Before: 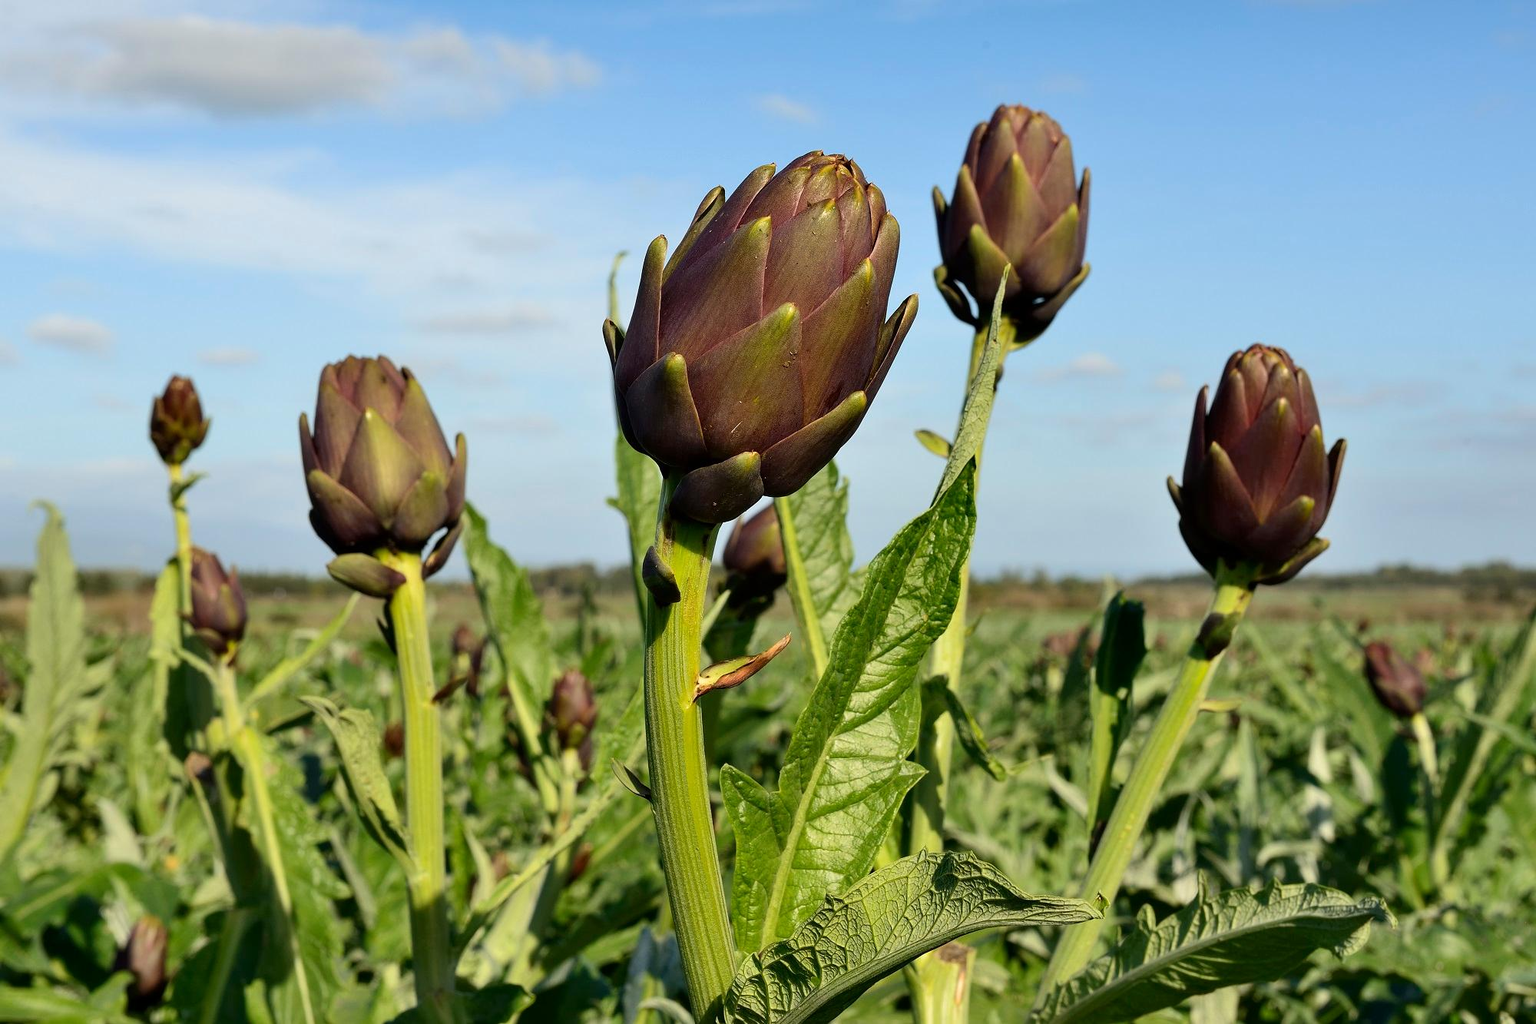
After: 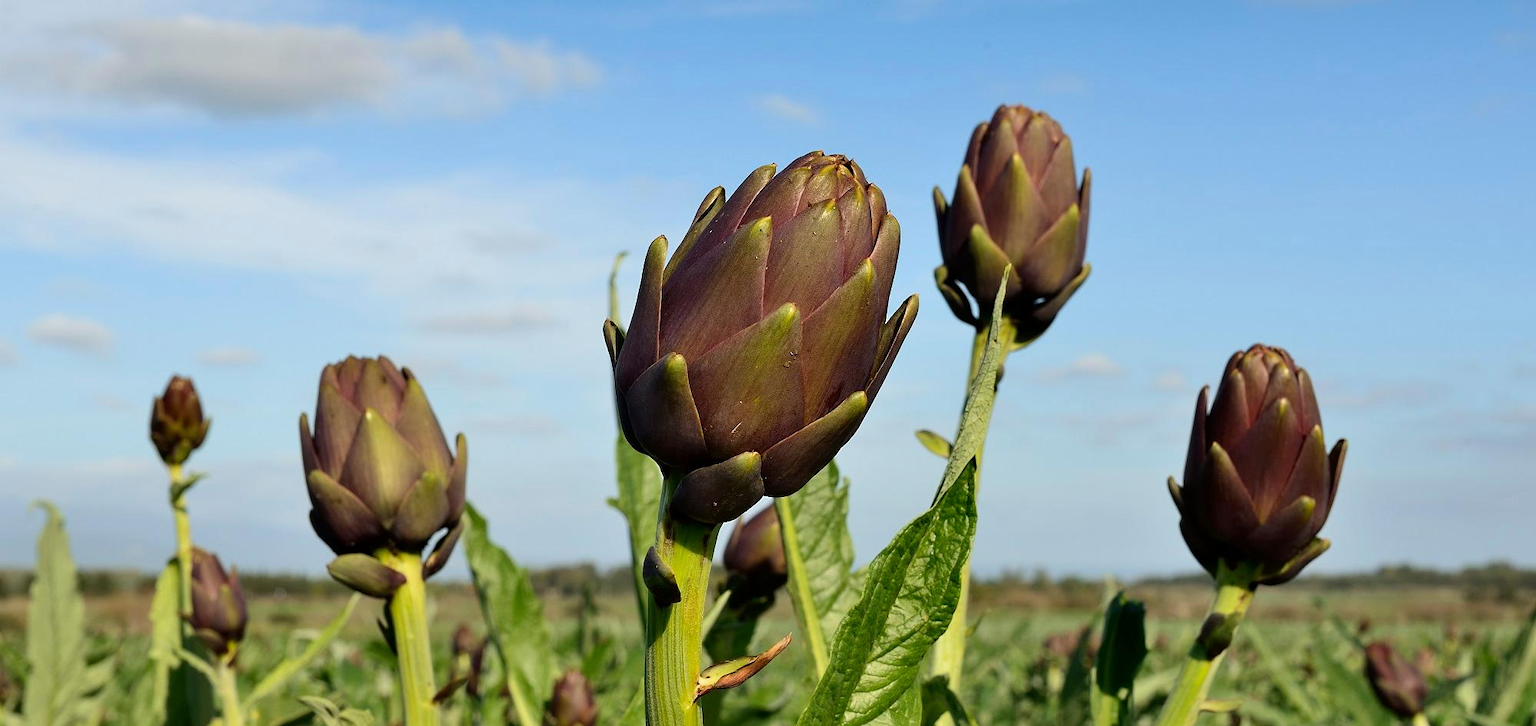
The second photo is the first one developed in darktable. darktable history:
exposure: exposure -0.046 EV, compensate highlight preservation false
sharpen: radius 5.309, amount 0.312, threshold 26.805
crop: right 0%, bottom 29.064%
